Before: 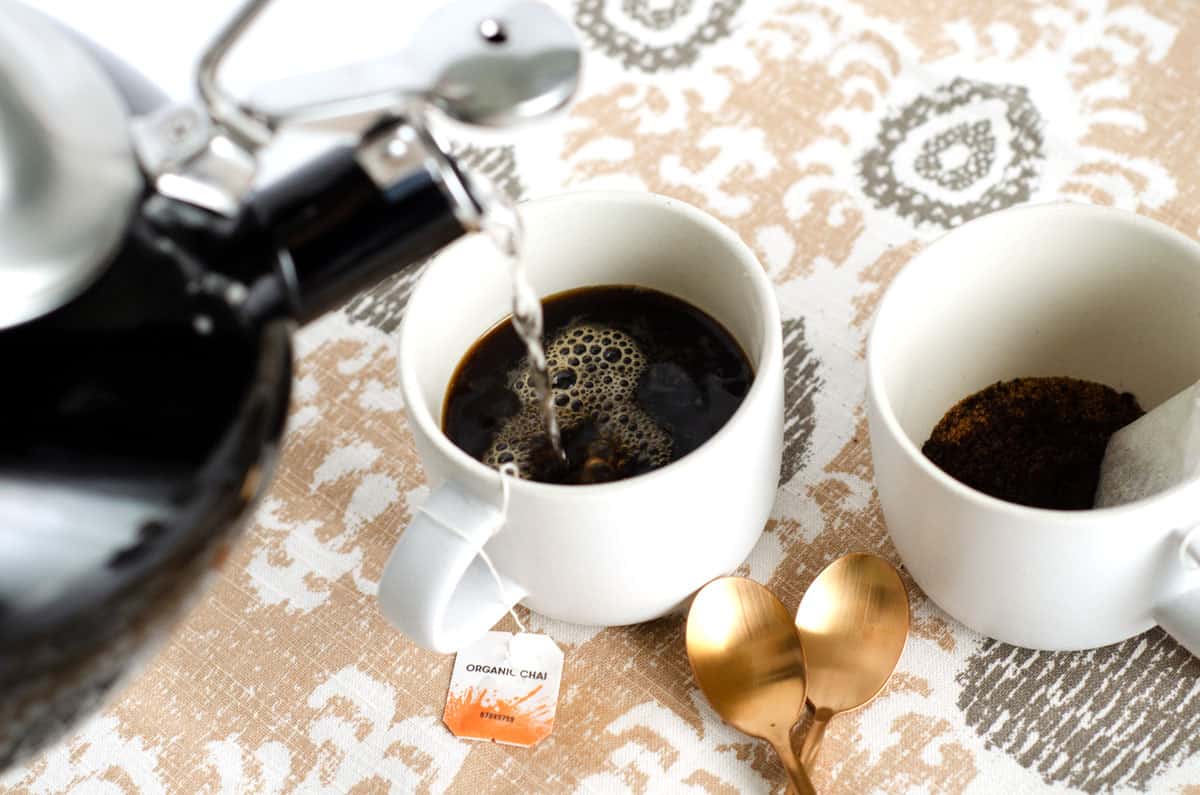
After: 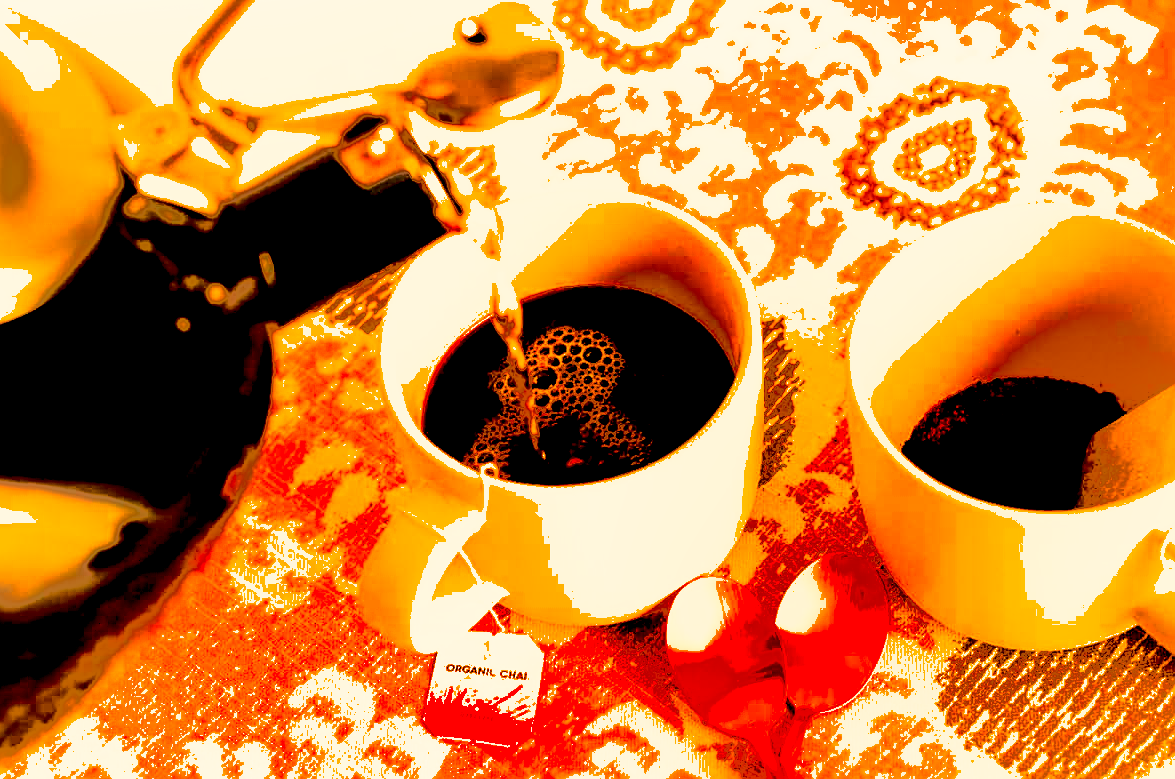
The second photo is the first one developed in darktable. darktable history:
base curve: curves: ch0 [(0, 0) (0.032, 0.037) (0.105, 0.228) (0.435, 0.76) (0.856, 0.983) (1, 1)]
shadows and highlights: shadows -19.91, highlights -73.15
crop: left 1.743%, right 0.268%, bottom 2.011%
exposure: black level correction 0.056, exposure -0.039 EV, compensate highlight preservation false
color zones: curves: ch1 [(0, 0.523) (0.143, 0.545) (0.286, 0.52) (0.429, 0.506) (0.571, 0.503) (0.714, 0.503) (0.857, 0.508) (1, 0.523)]
white balance: red 1.467, blue 0.684
sharpen: on, module defaults
contrast brightness saturation: contrast 0.15, brightness 0.05
